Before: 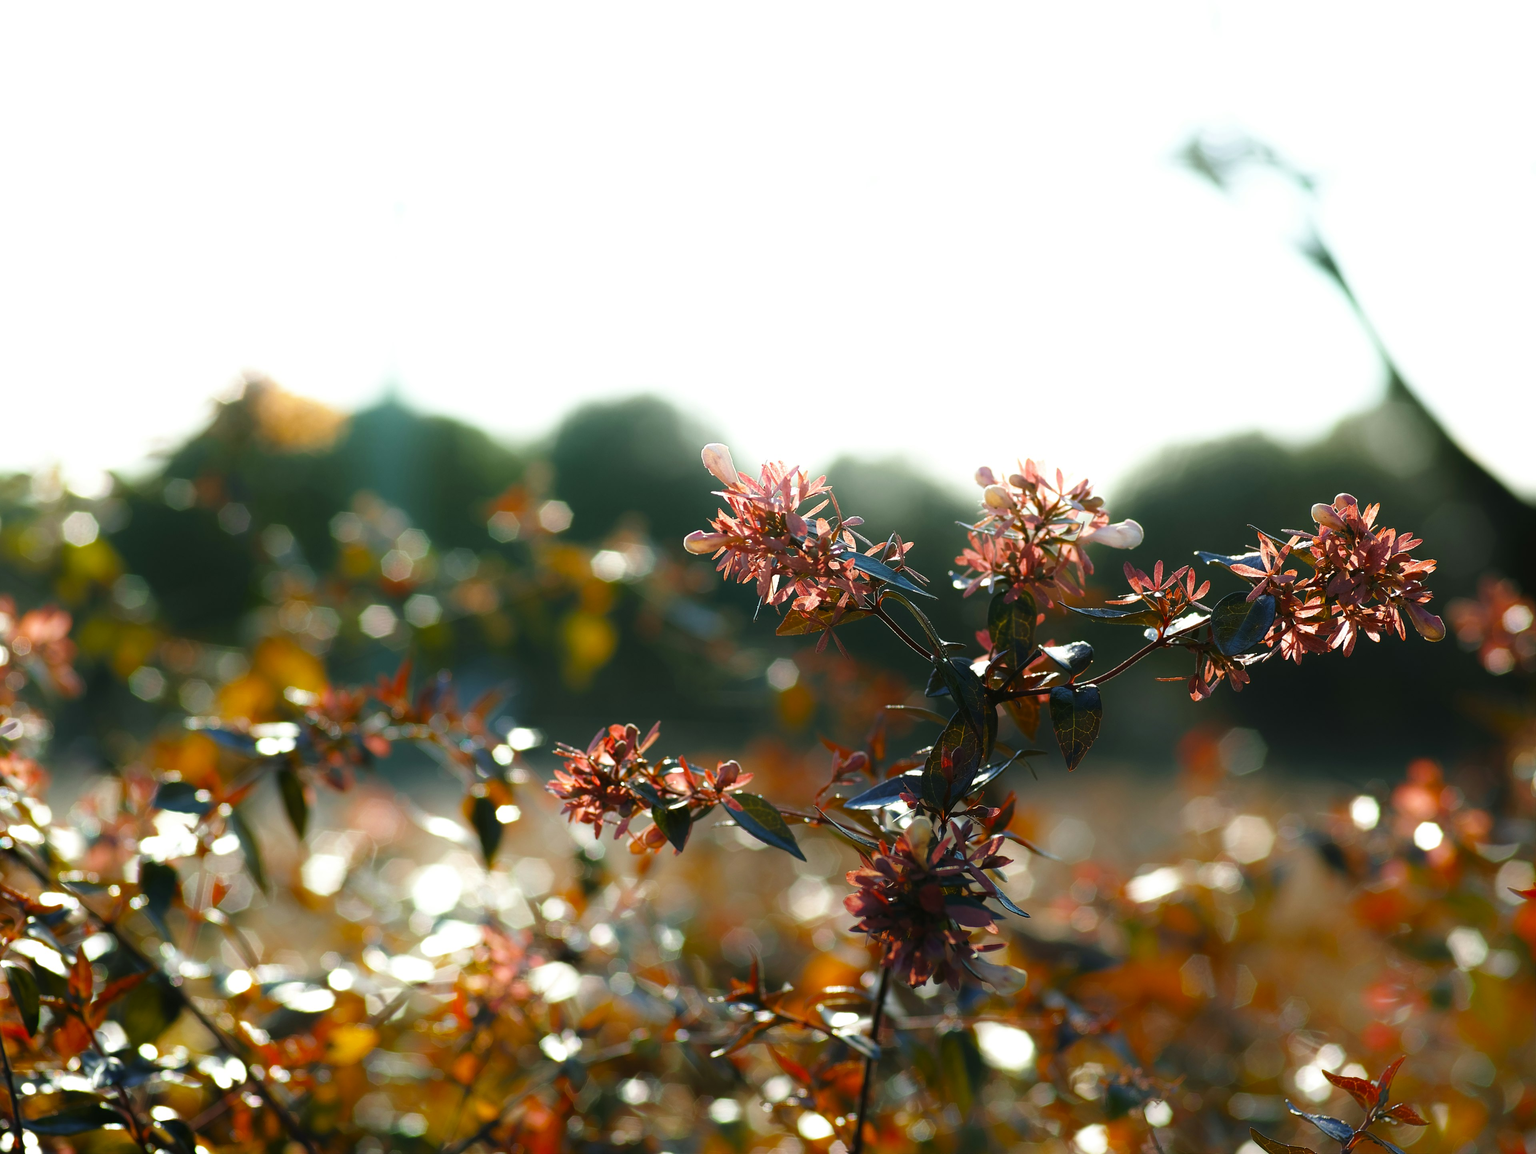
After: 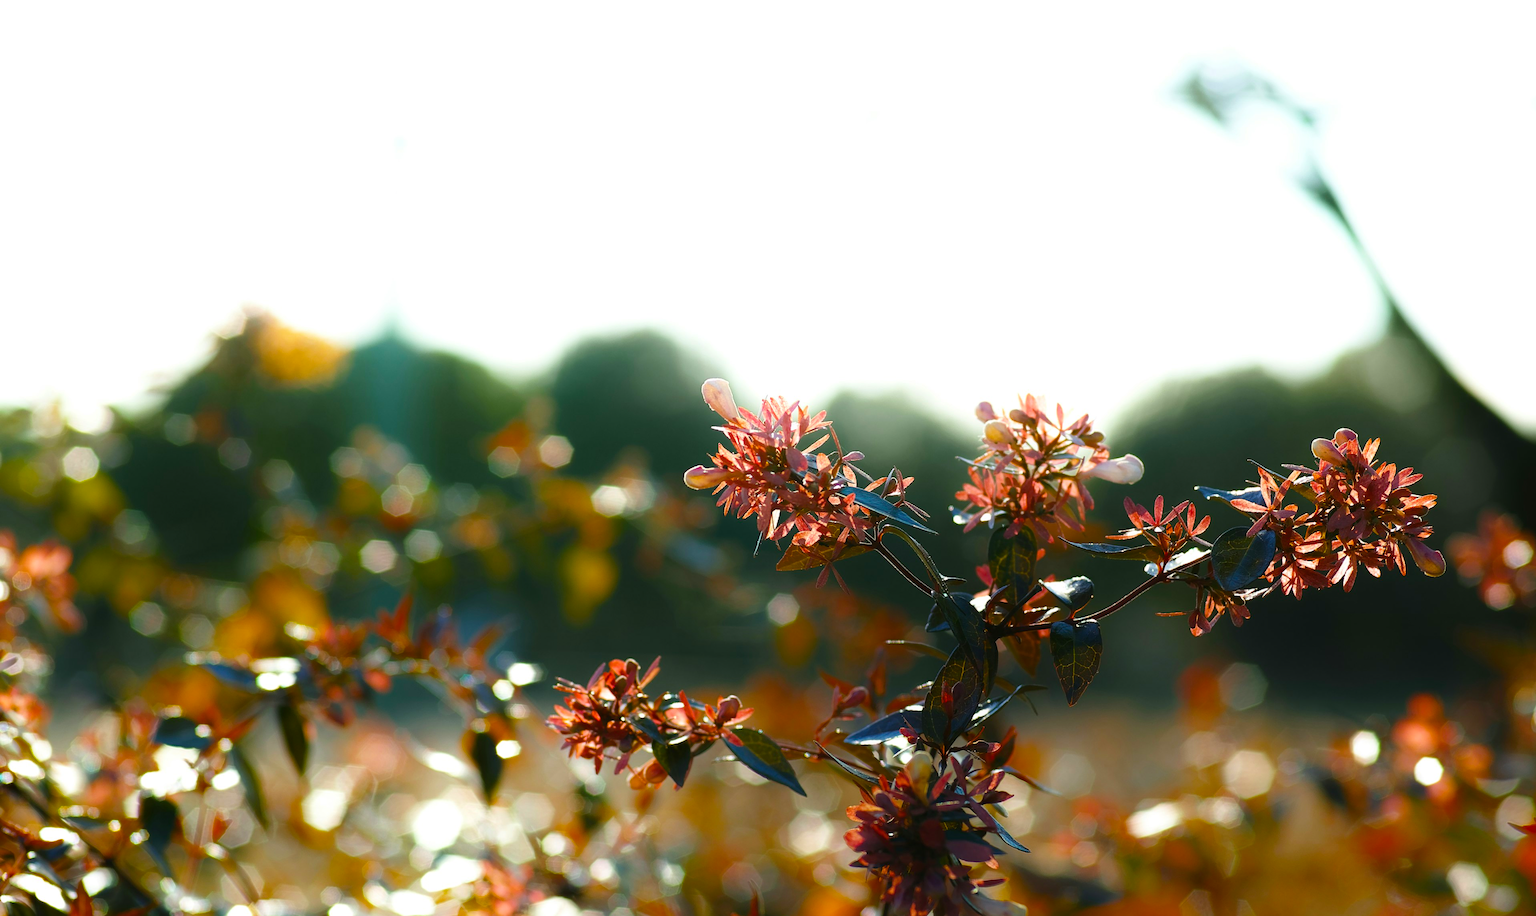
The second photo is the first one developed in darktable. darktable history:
color balance rgb: perceptual saturation grading › global saturation 25%, global vibrance 20%
crop and rotate: top 5.667%, bottom 14.937%
